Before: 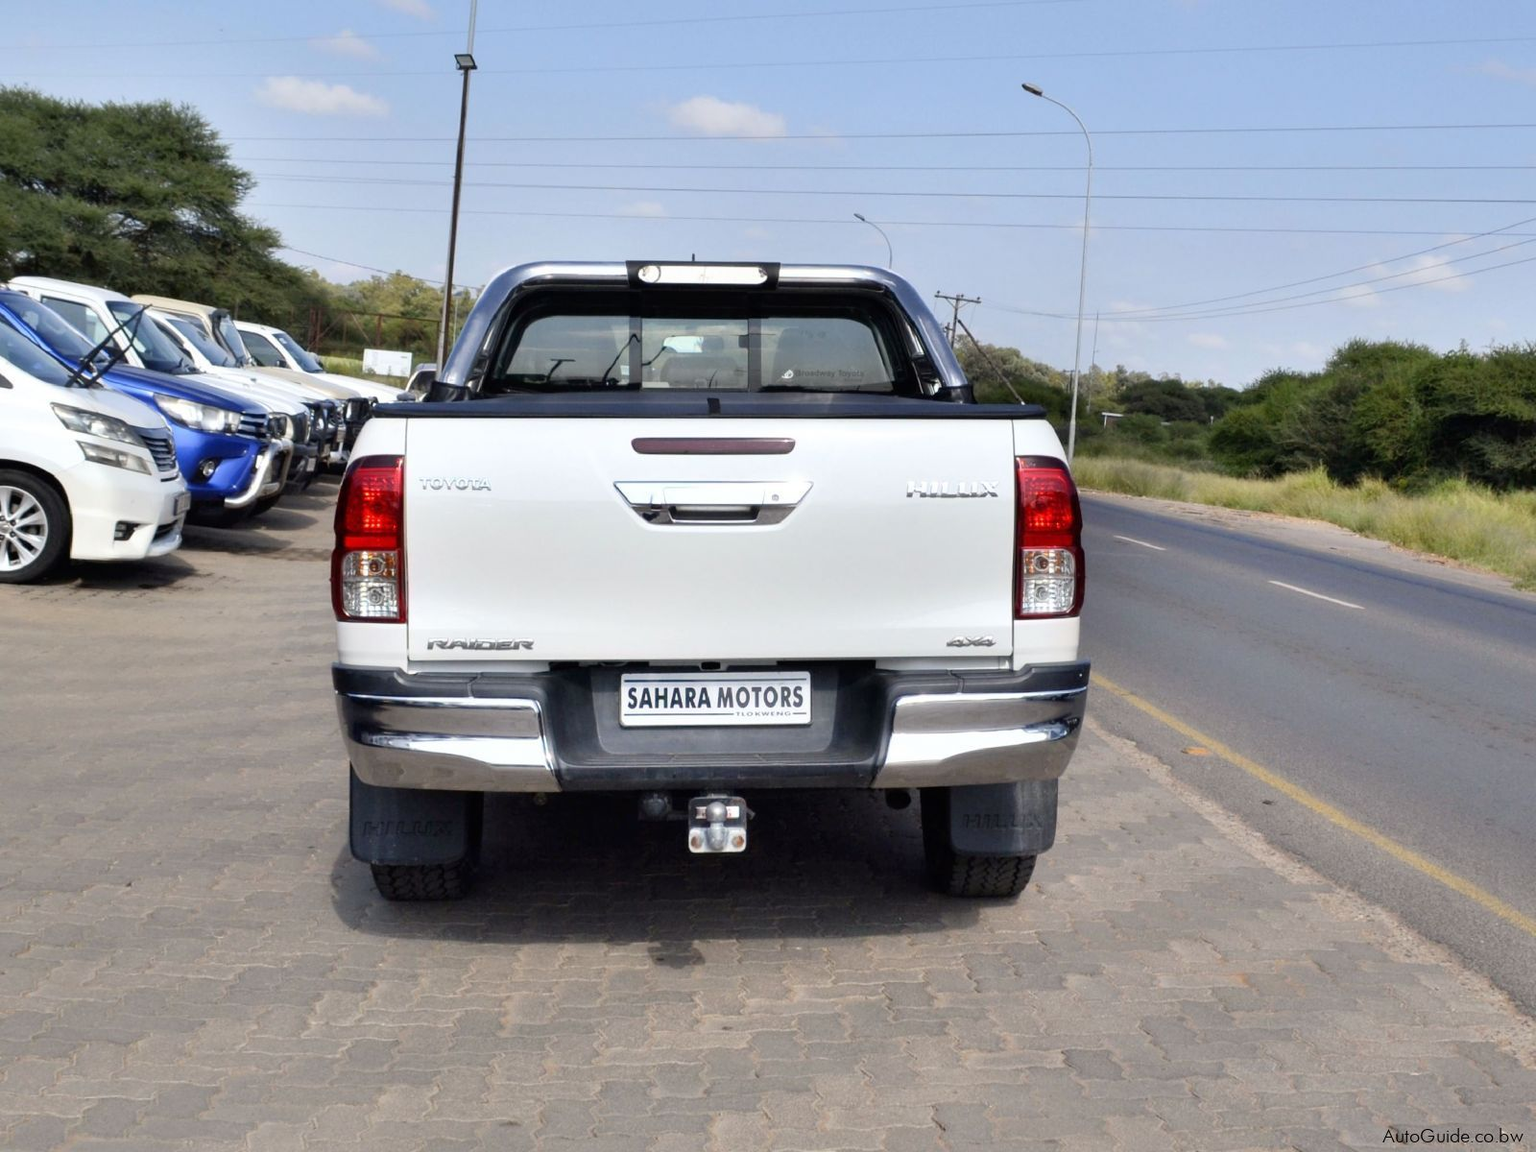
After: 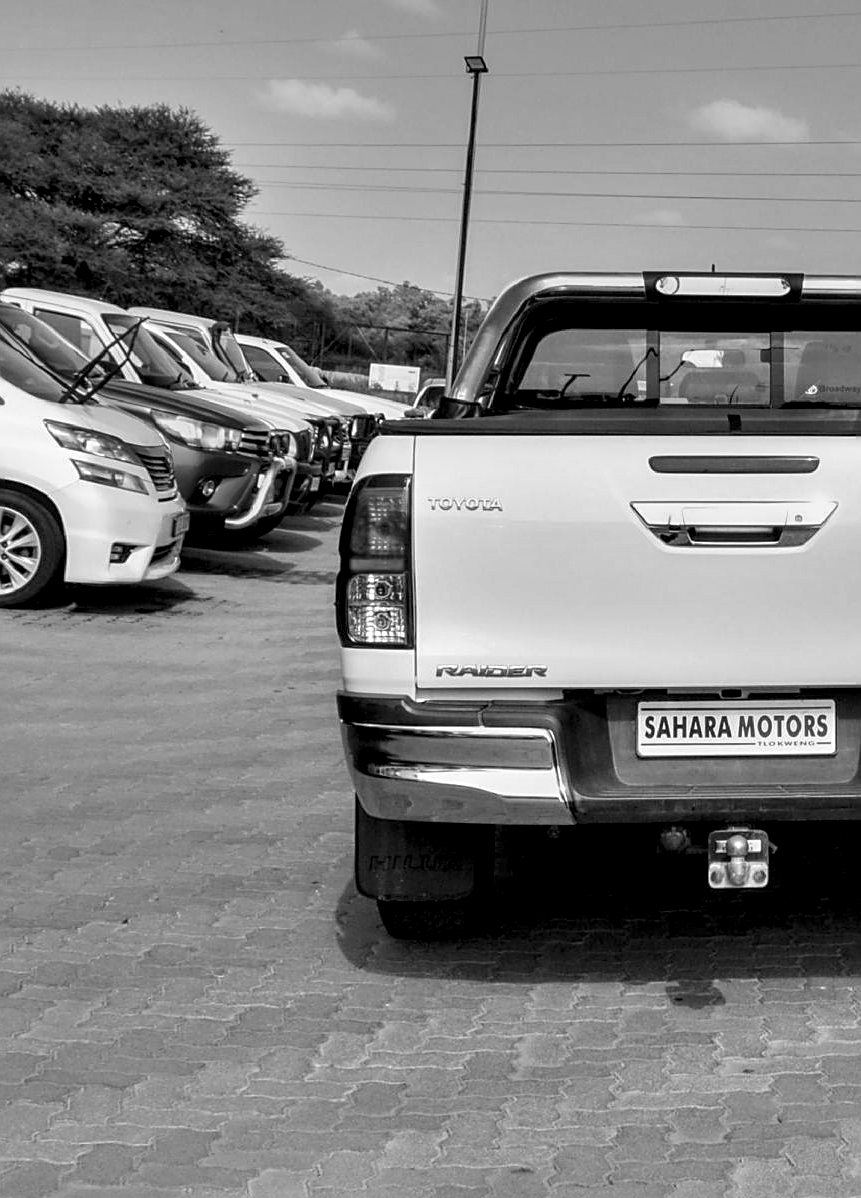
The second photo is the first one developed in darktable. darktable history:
crop: left 0.587%, right 45.588%, bottom 0.086%
local contrast: highlights 60%, shadows 60%, detail 160%
sharpen: on, module defaults
monochrome: a 26.22, b 42.67, size 0.8
